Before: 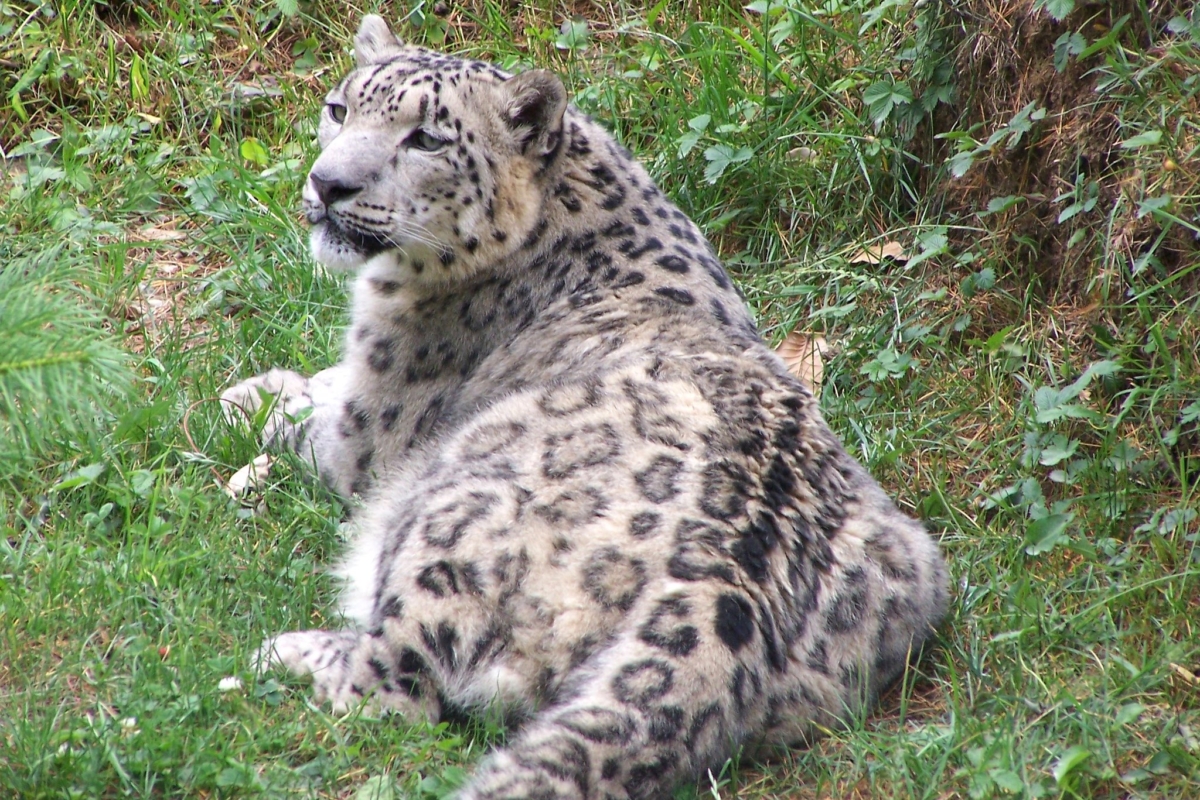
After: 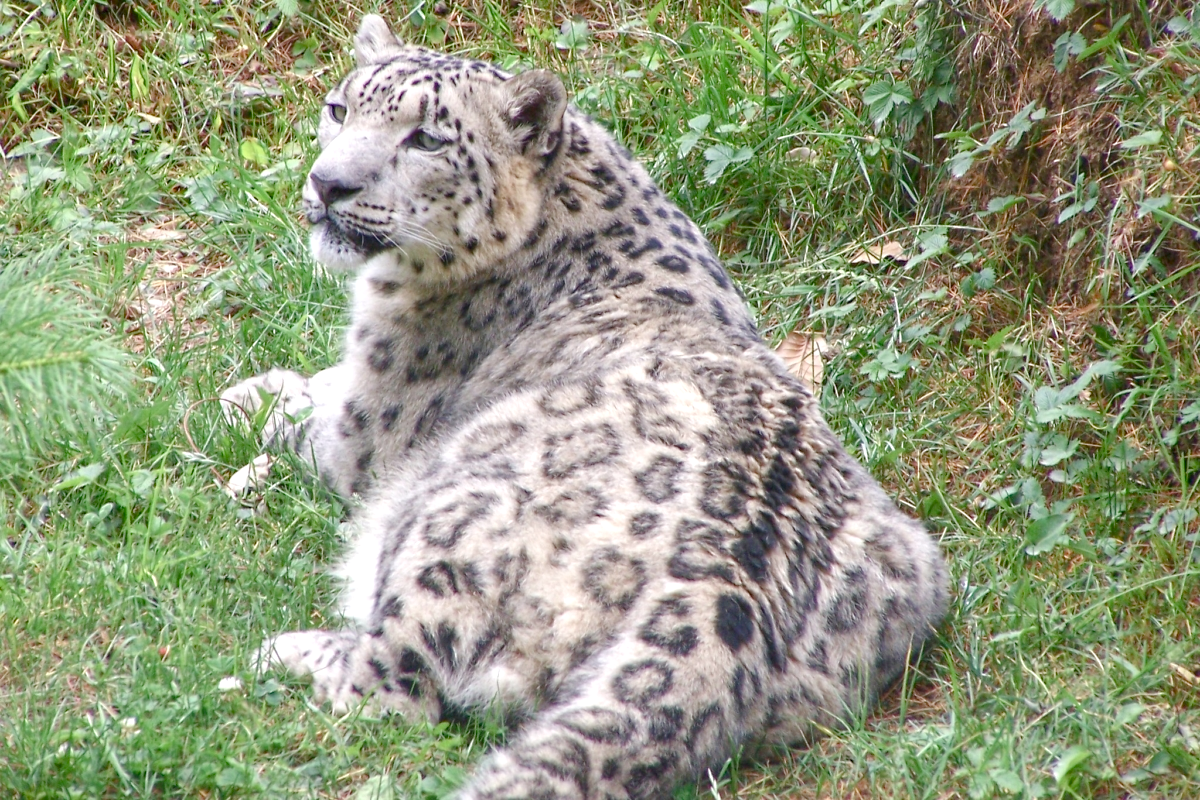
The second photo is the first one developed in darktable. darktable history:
local contrast: on, module defaults
color balance rgb: shadows lift › chroma 1%, shadows lift › hue 113°, highlights gain › chroma 0.2%, highlights gain › hue 333°, perceptual saturation grading › global saturation 20%, perceptual saturation grading › highlights -50%, perceptual saturation grading › shadows 25%, contrast -20%
exposure: black level correction 0, exposure 0.7 EV, compensate exposure bias true, compensate highlight preservation false
sharpen: radius 5.325, amount 0.312, threshold 26.433
